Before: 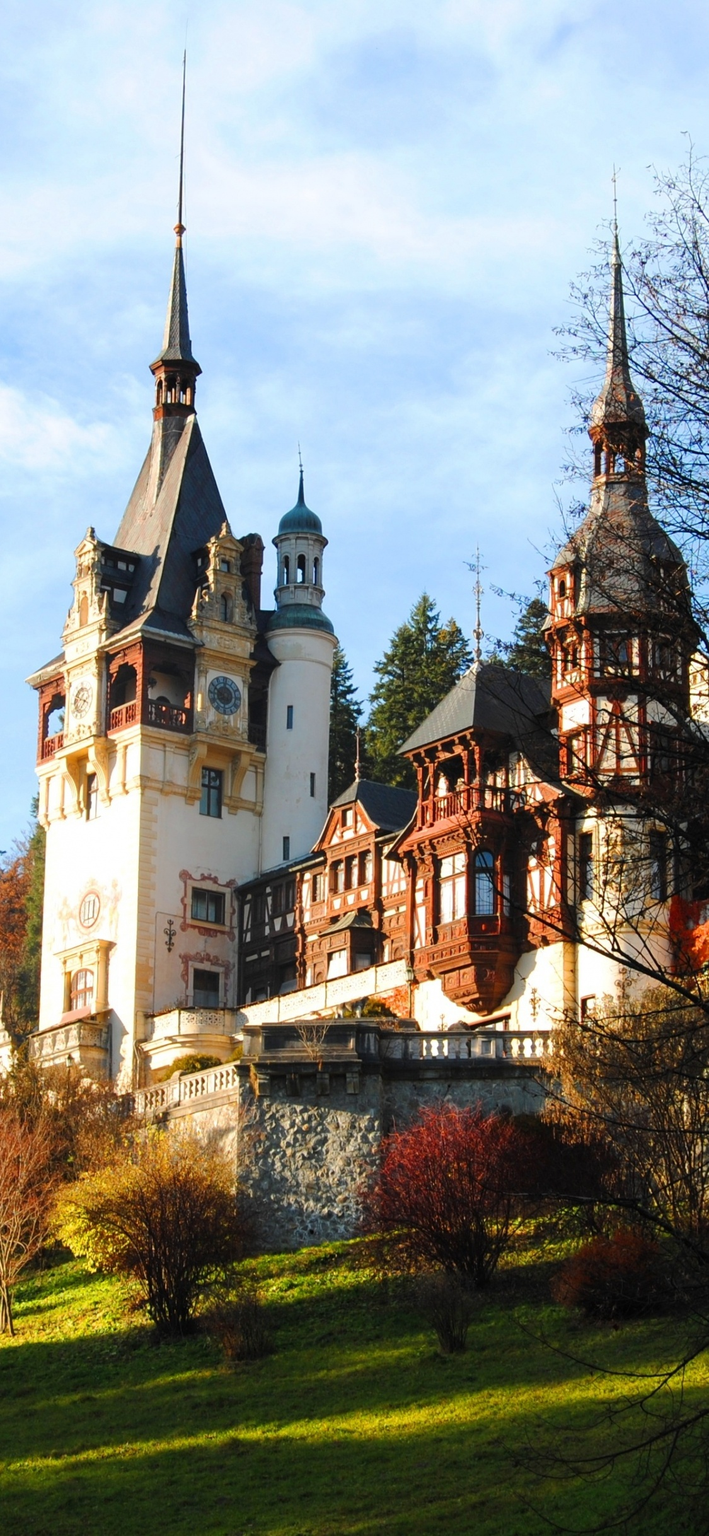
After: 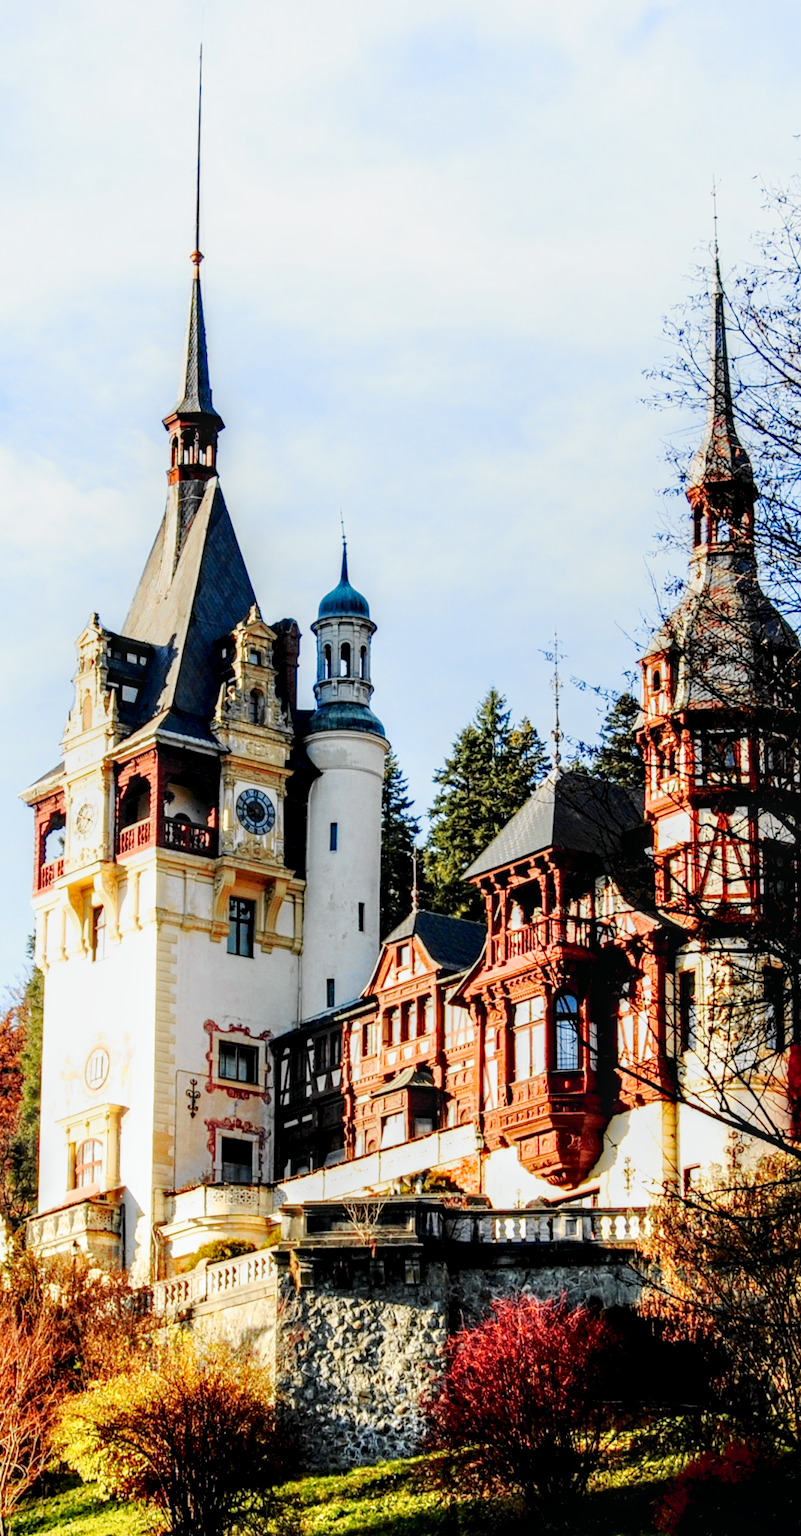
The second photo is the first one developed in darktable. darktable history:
base curve: curves: ch0 [(0, 0) (0.025, 0.046) (0.112, 0.277) (0.467, 0.74) (0.814, 0.929) (1, 0.942)], preserve colors none
local contrast: highlights 22%, detail 150%
exposure: black level correction 0.011, exposure -0.484 EV, compensate highlight preservation false
tone curve: curves: ch0 [(0, 0.009) (0.105, 0.08) (0.195, 0.18) (0.283, 0.316) (0.384, 0.434) (0.485, 0.531) (0.638, 0.69) (0.81, 0.872) (1, 0.977)]; ch1 [(0, 0) (0.161, 0.092) (0.35, 0.33) (0.379, 0.401) (0.456, 0.469) (0.502, 0.5) (0.525, 0.514) (0.586, 0.617) (0.635, 0.655) (1, 1)]; ch2 [(0, 0) (0.371, 0.362) (0.437, 0.437) (0.48, 0.49) (0.53, 0.515) (0.56, 0.571) (0.622, 0.606) (1, 1)], color space Lab, independent channels, preserve colors none
crop and rotate: angle 0.542°, left 0.345%, right 2.854%, bottom 14.266%
haze removal: compatibility mode true, adaptive false
